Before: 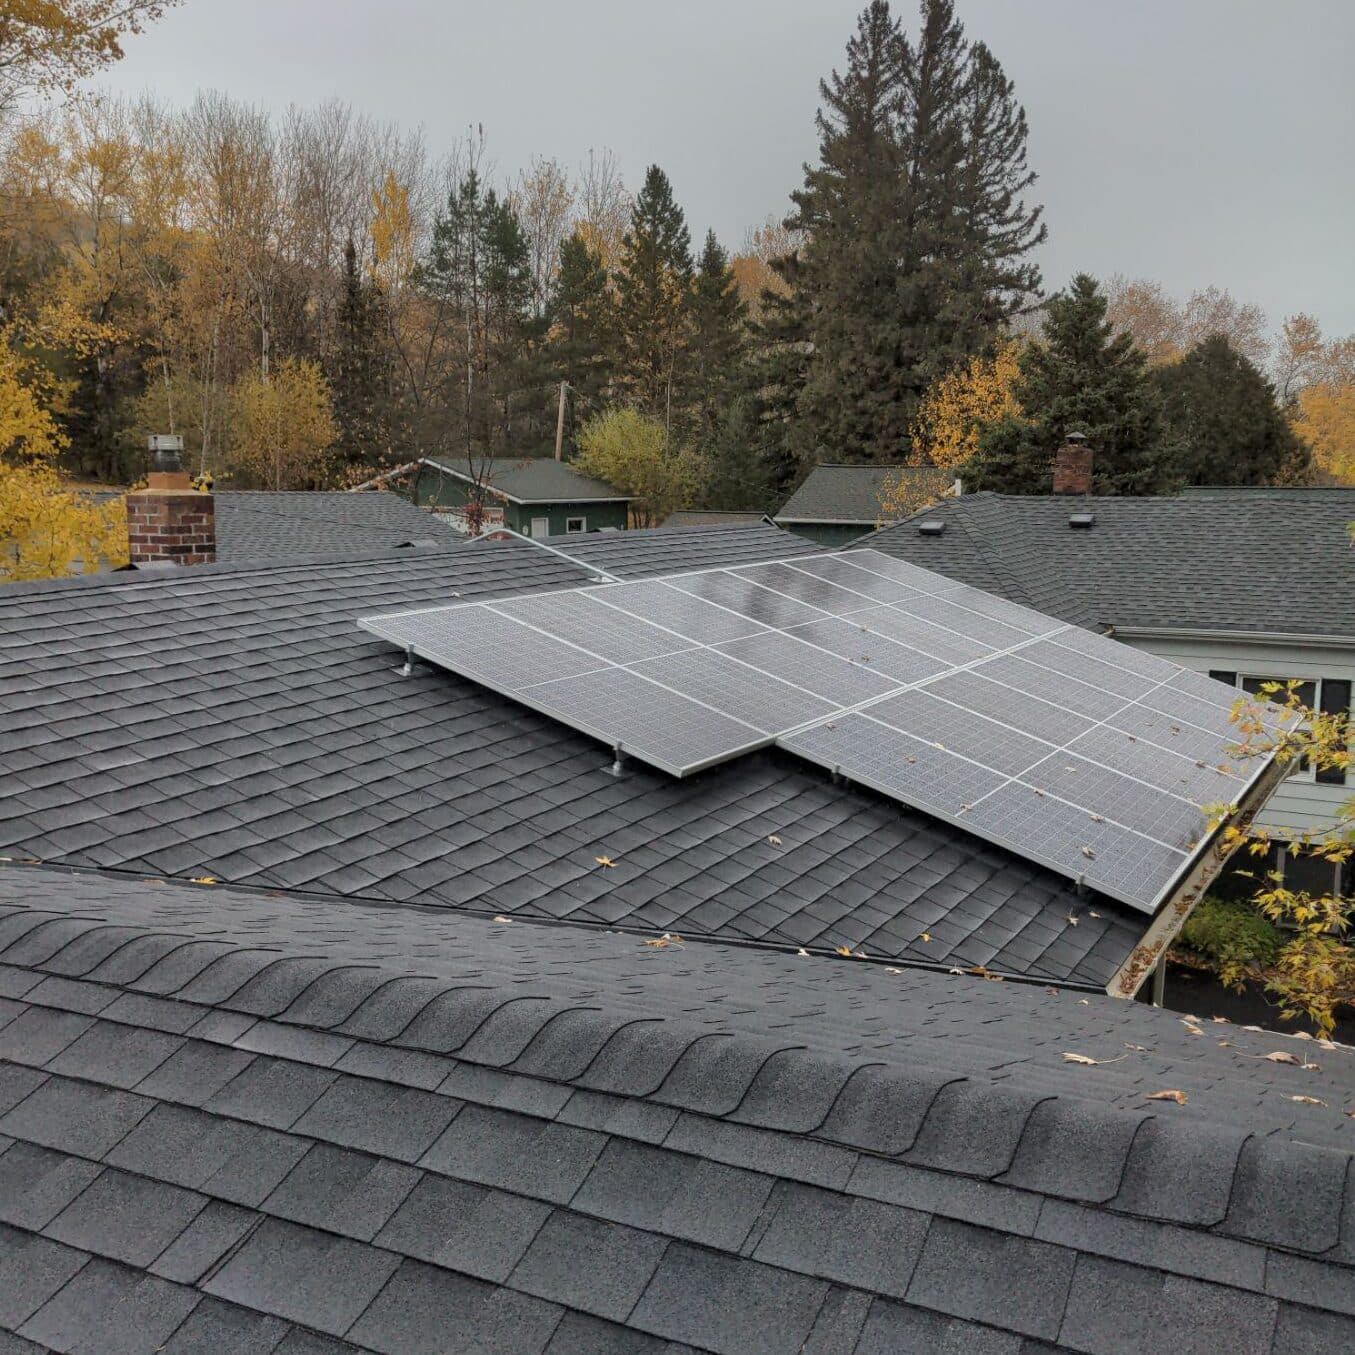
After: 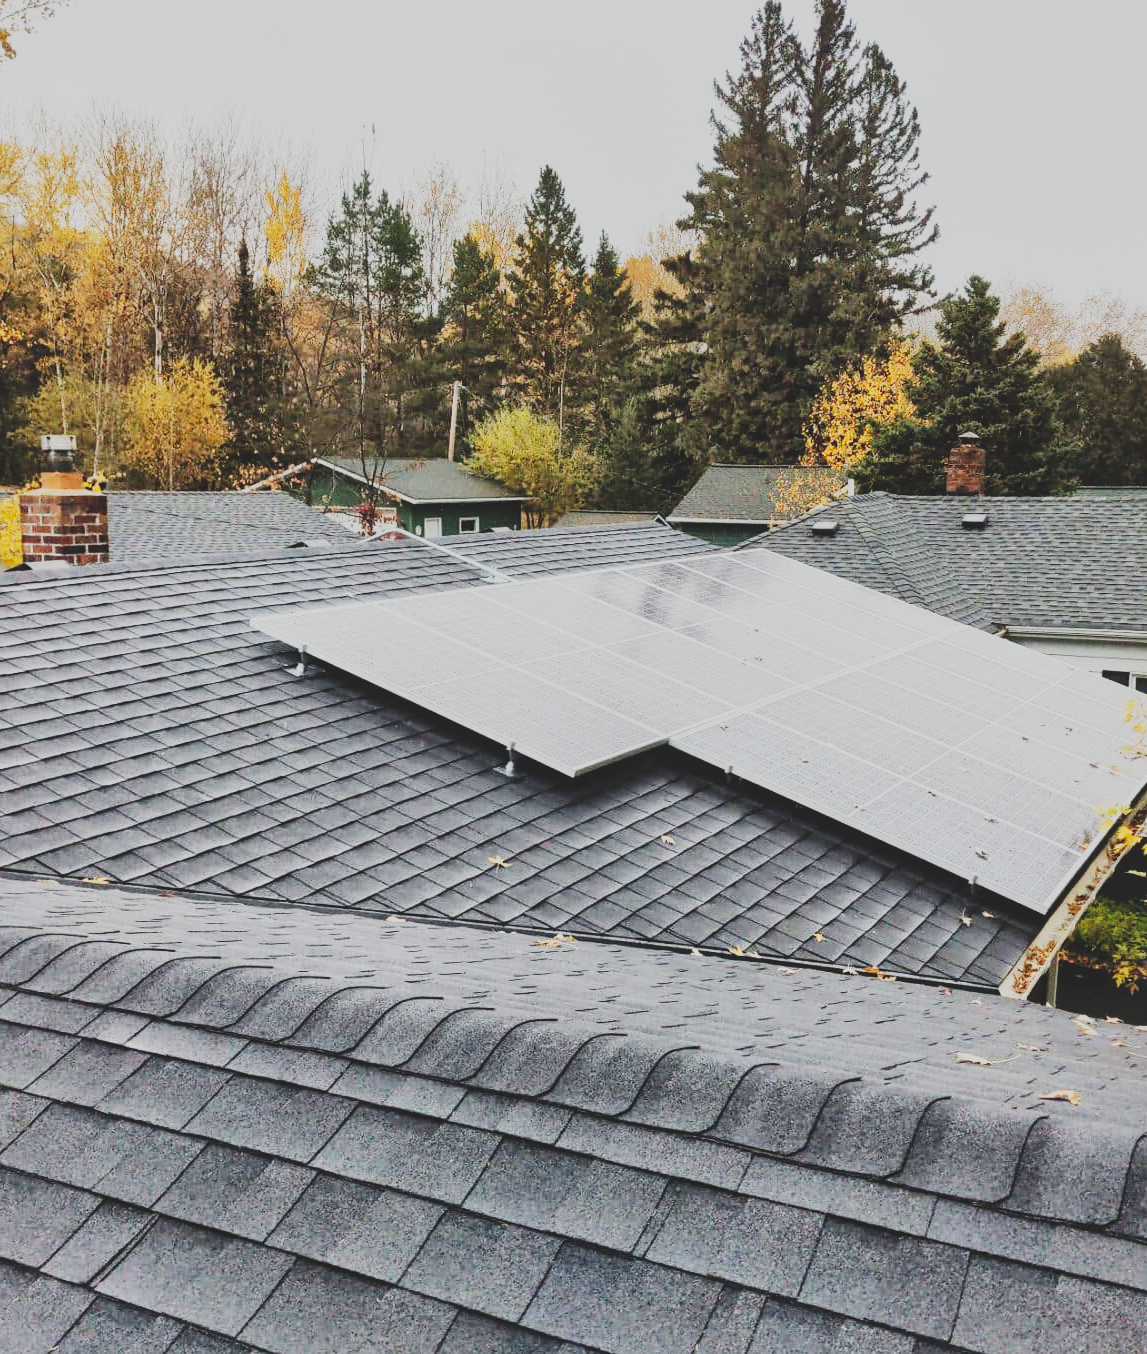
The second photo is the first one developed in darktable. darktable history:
base curve: curves: ch0 [(0, 0) (0.007, 0.004) (0.027, 0.03) (0.046, 0.07) (0.207, 0.54) (0.442, 0.872) (0.673, 0.972) (1, 1)], preserve colors none
tone curve: curves: ch0 [(0, 0.148) (0.191, 0.225) (0.712, 0.695) (0.864, 0.797) (1, 0.839)], preserve colors none
local contrast: mode bilateral grid, contrast 20, coarseness 50, detail 119%, midtone range 0.2
crop: left 7.946%, right 7.402%
